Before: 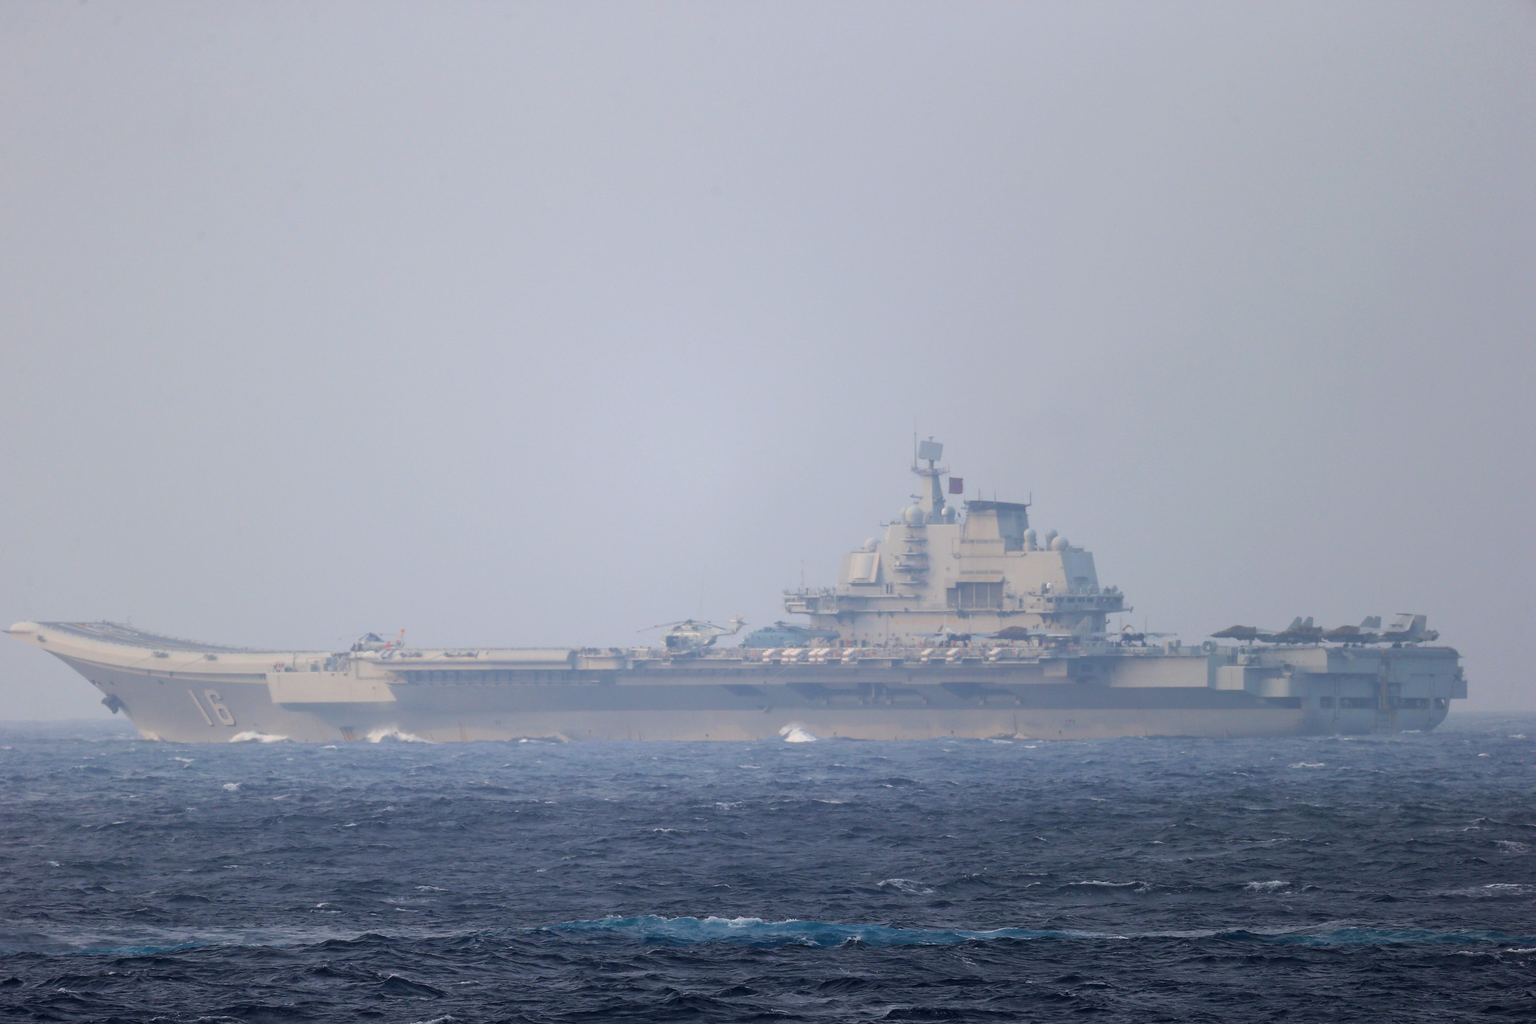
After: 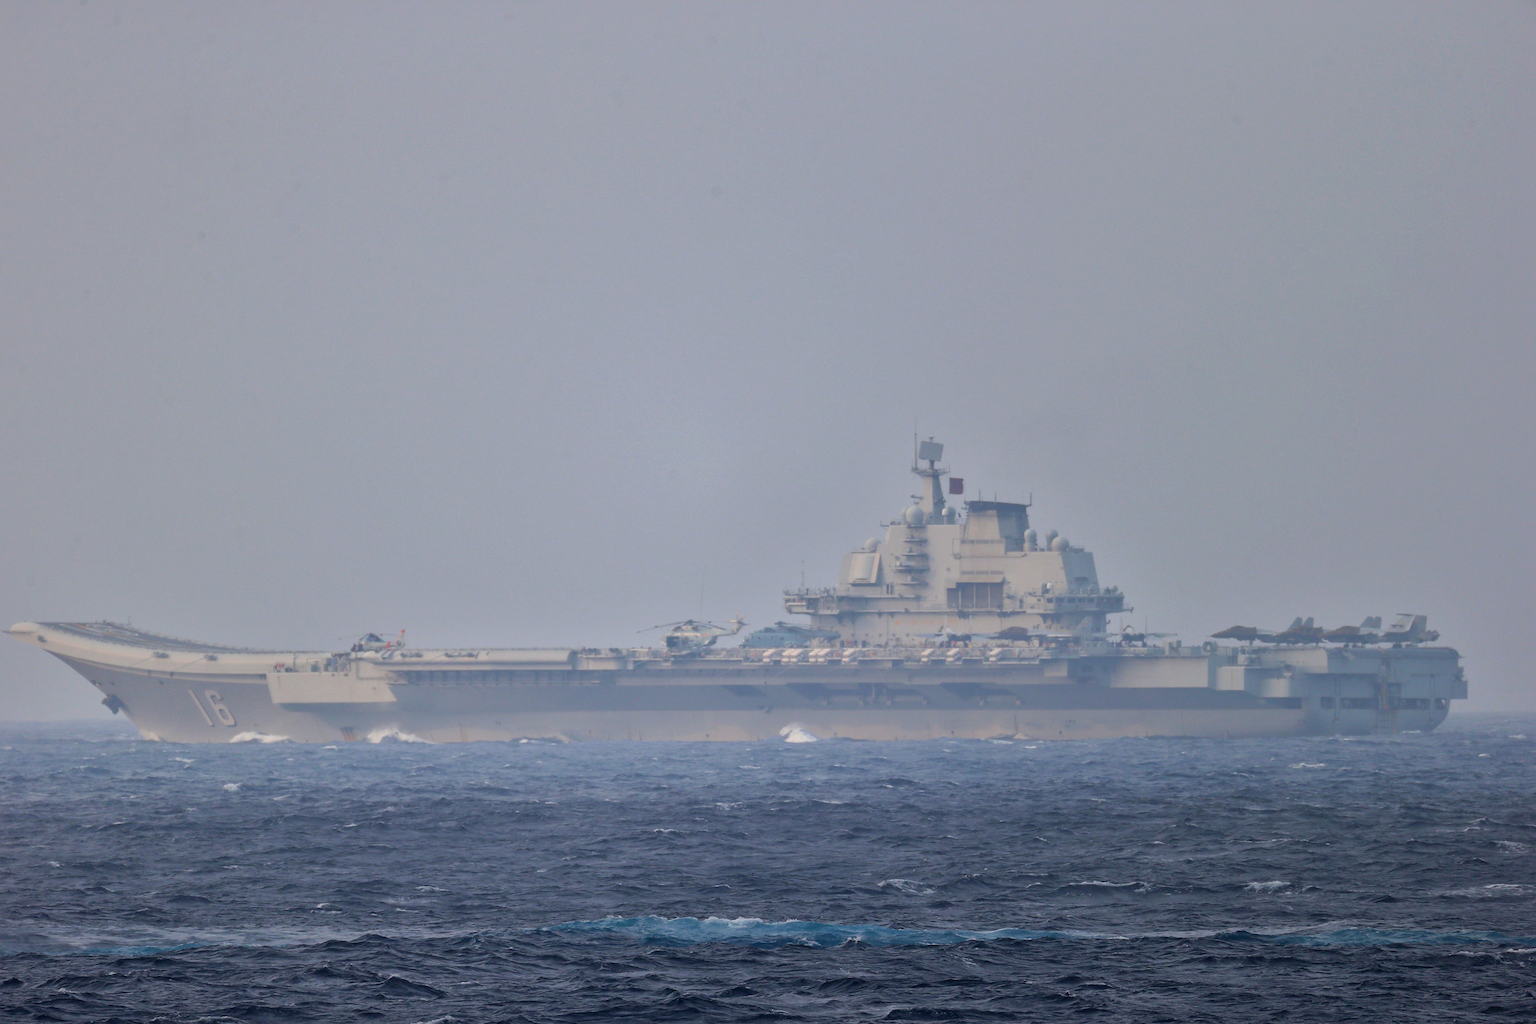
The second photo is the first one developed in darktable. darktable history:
shadows and highlights: shadows 39.25, highlights -60.11
